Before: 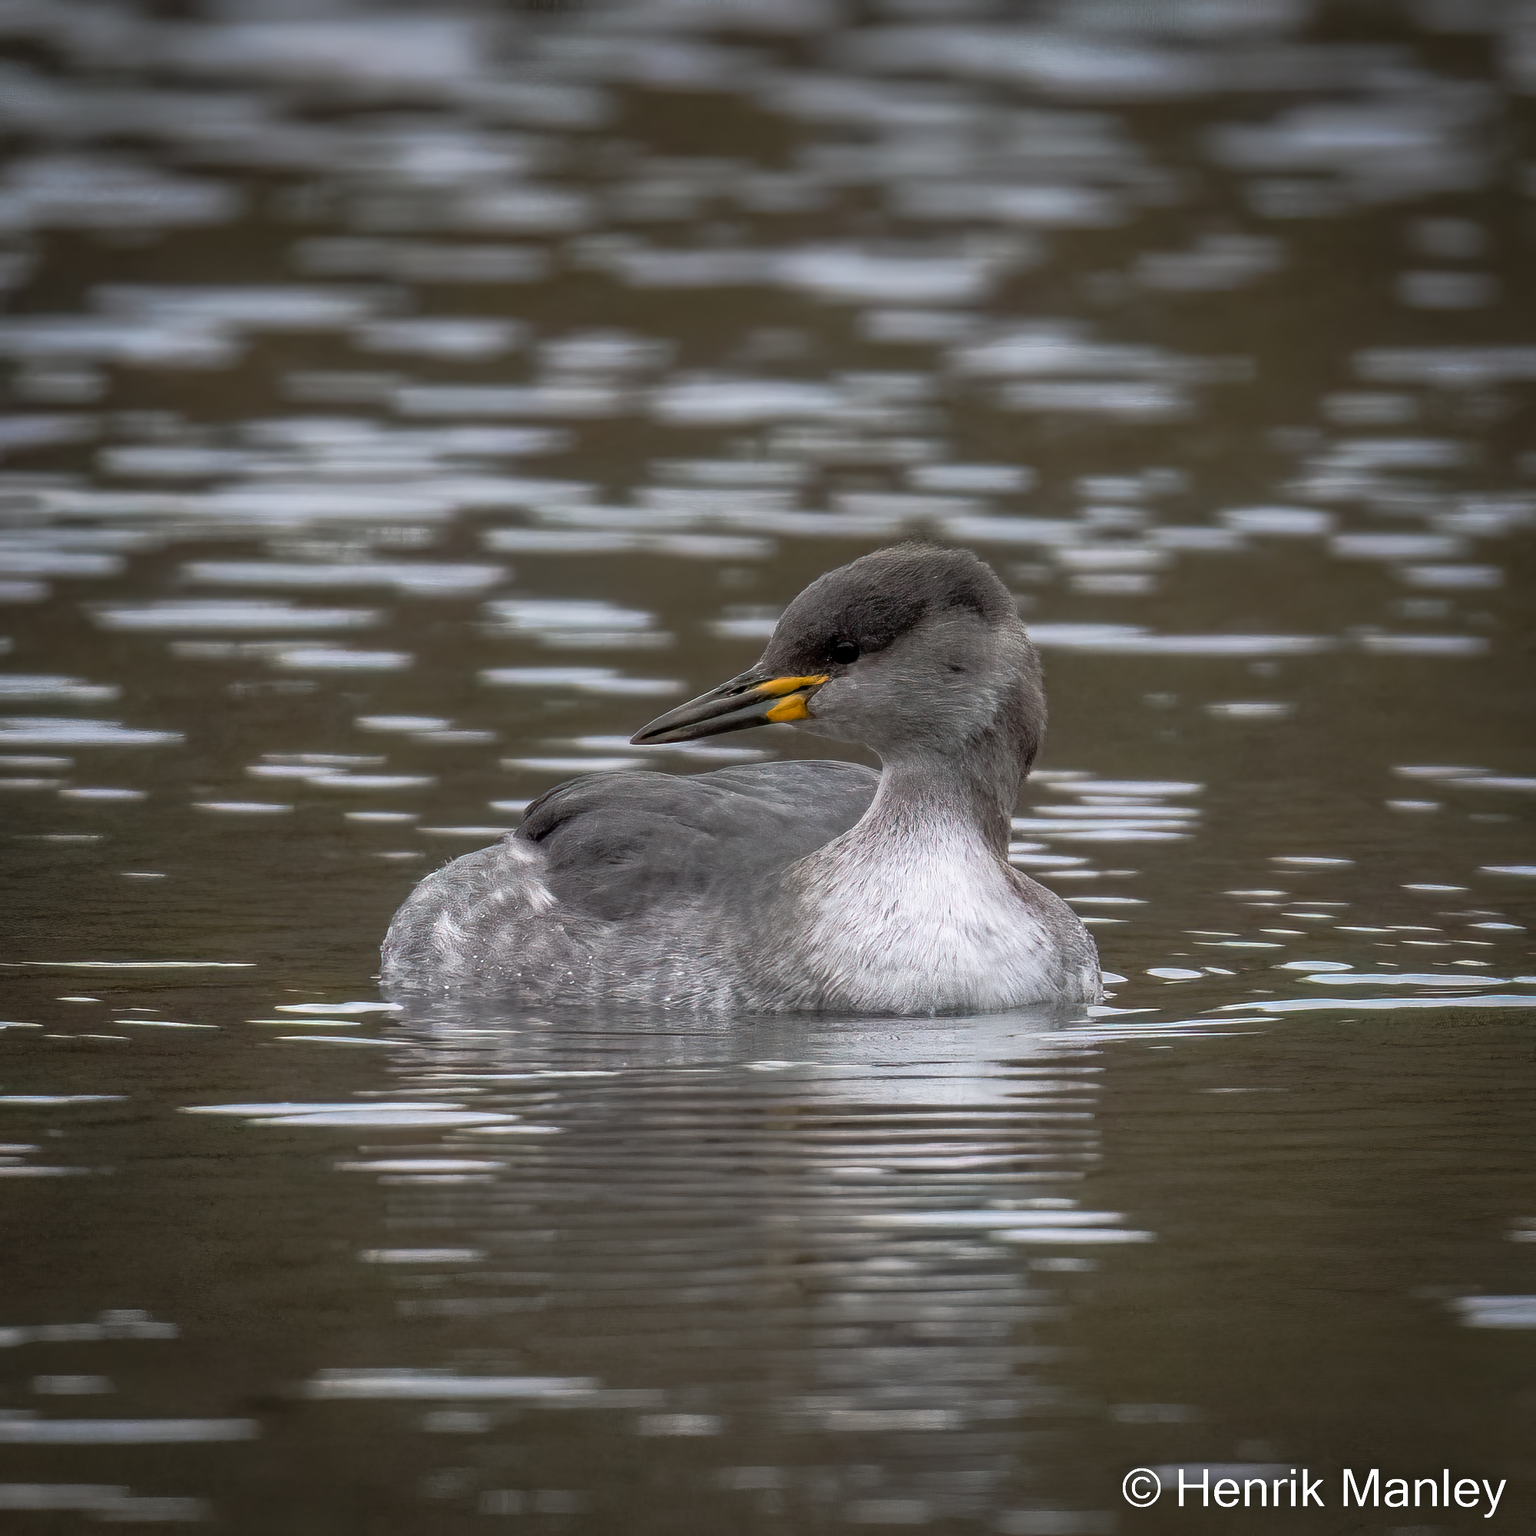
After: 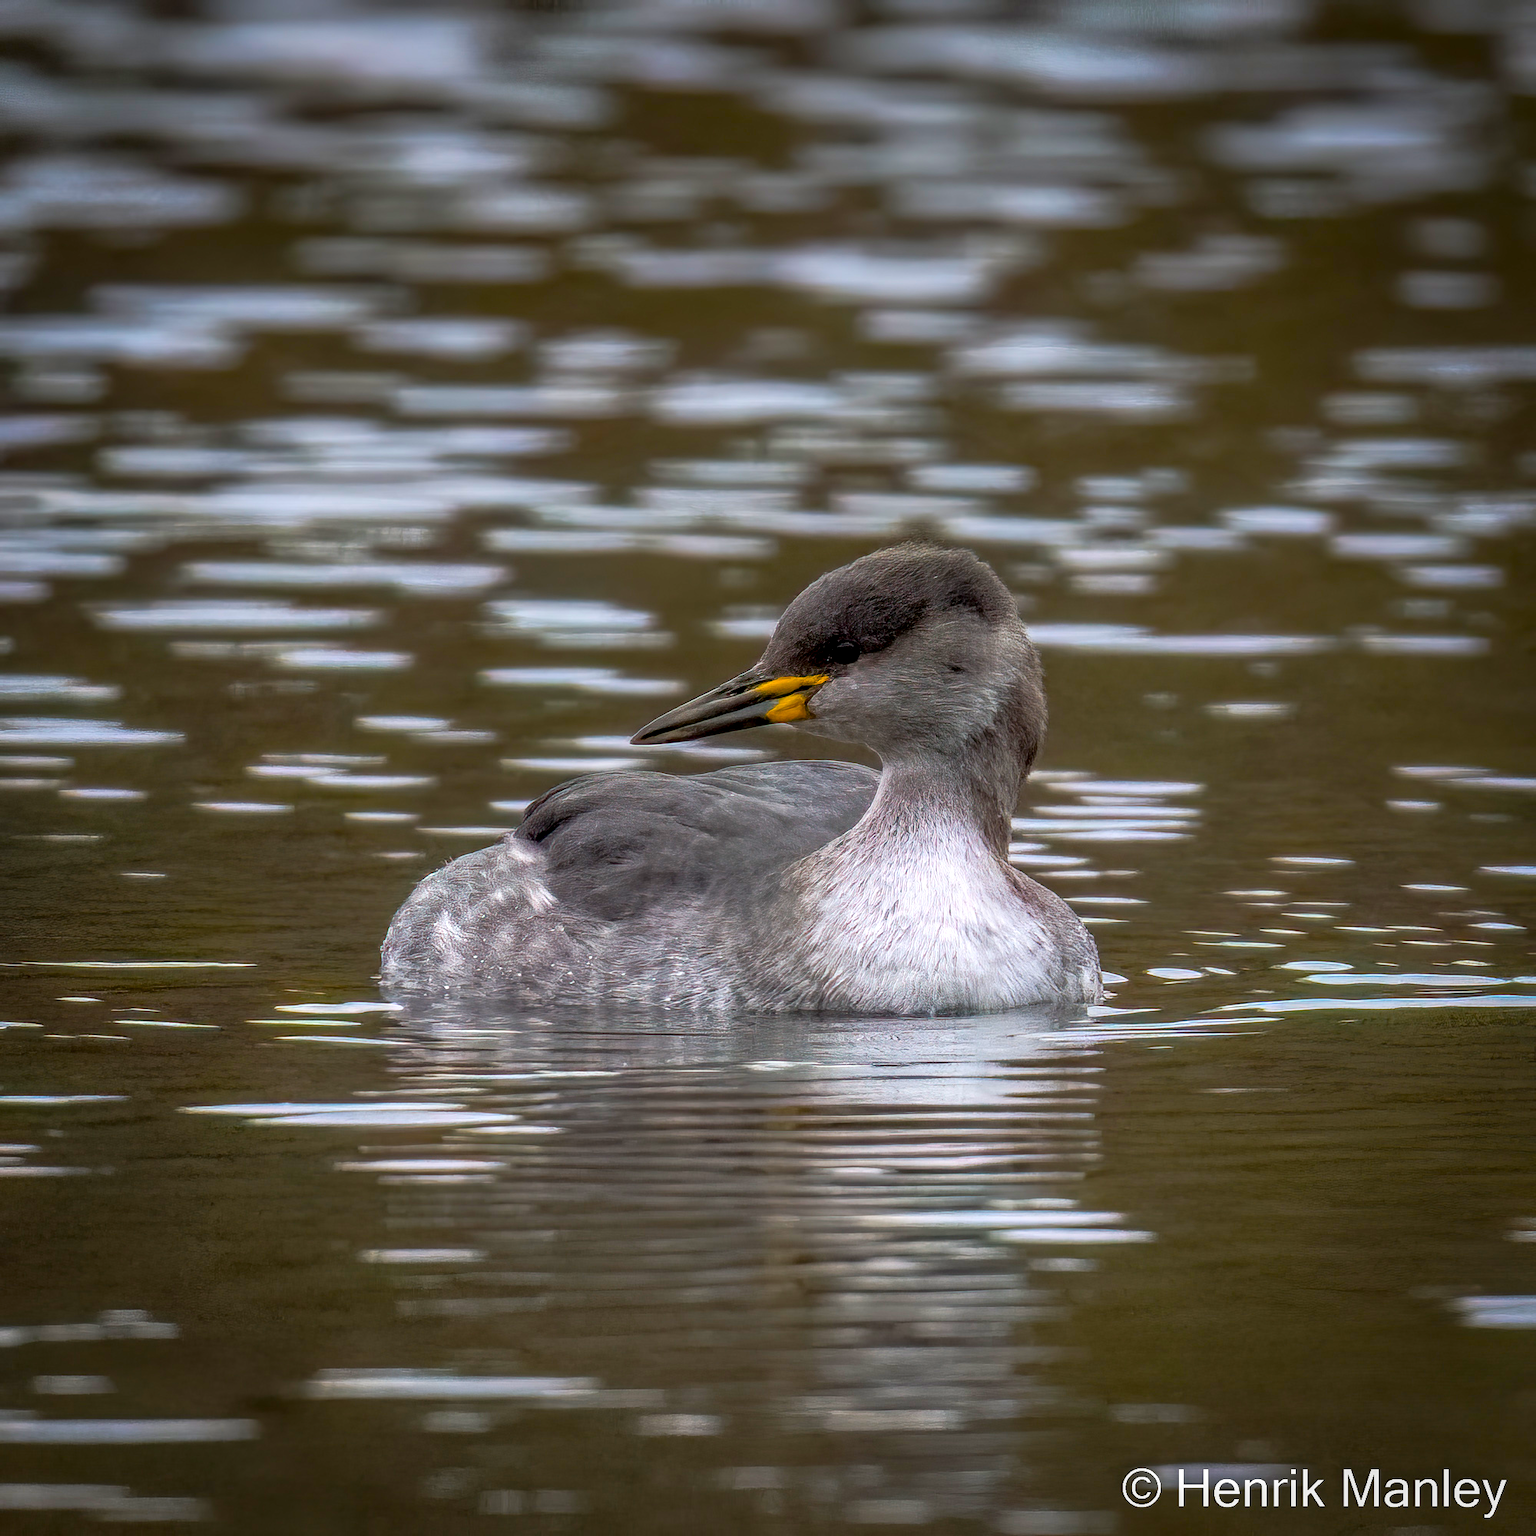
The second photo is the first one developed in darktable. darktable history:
local contrast: detail 130%
color balance rgb: linear chroma grading › global chroma 23.15%, perceptual saturation grading › global saturation 28.7%, perceptual saturation grading › mid-tones 12.04%, perceptual saturation grading › shadows 10.19%, global vibrance 22.22%
